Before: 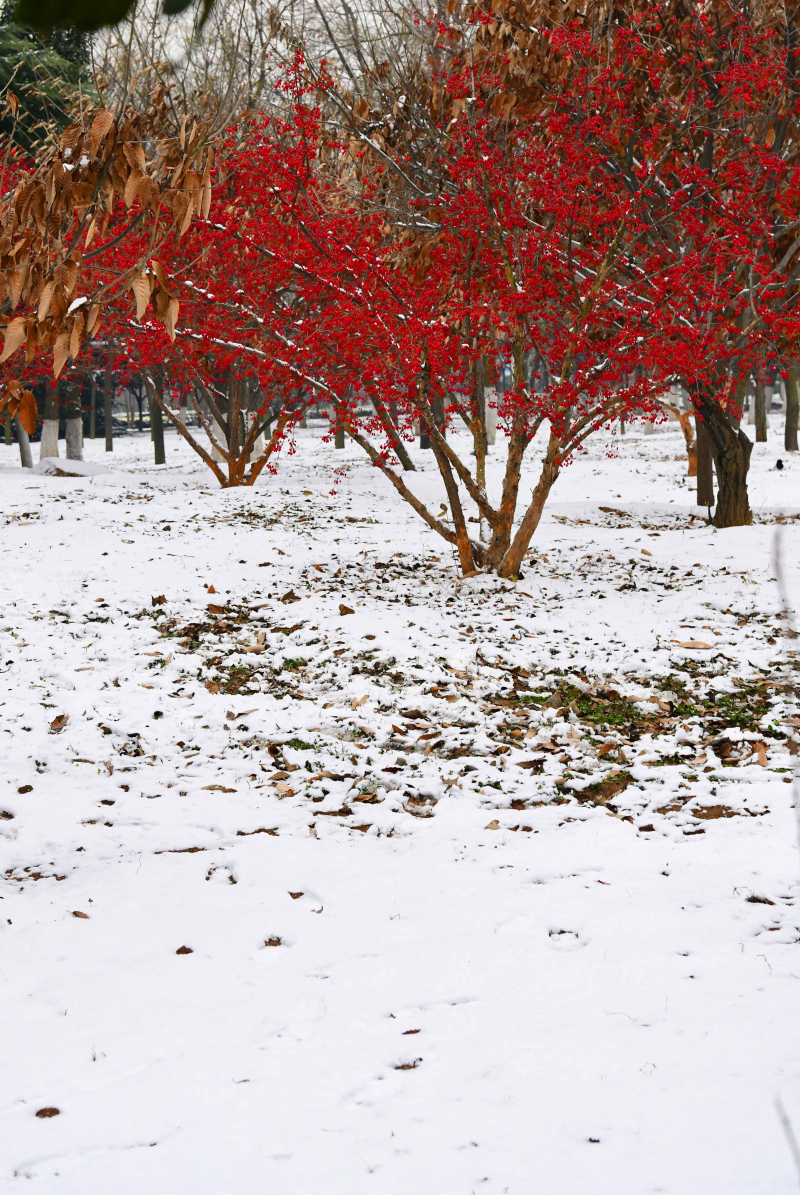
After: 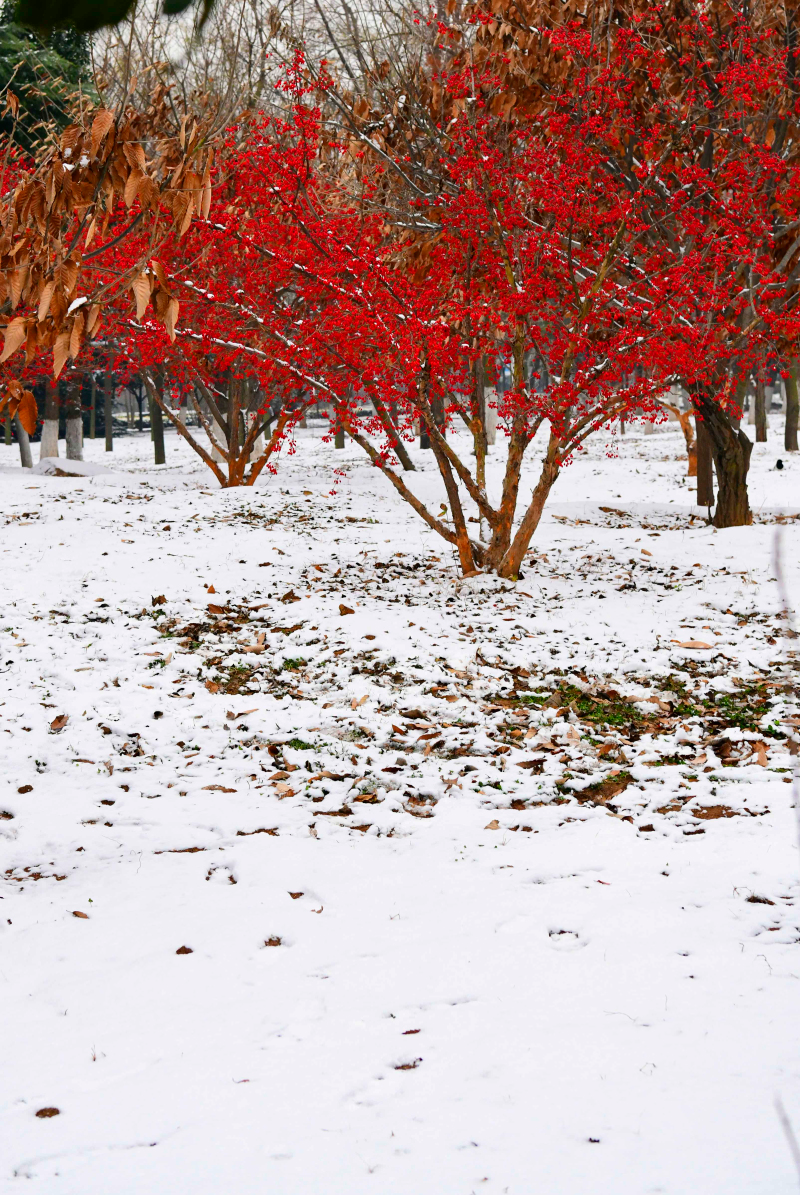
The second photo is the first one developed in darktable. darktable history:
levels: gray 59.37%
